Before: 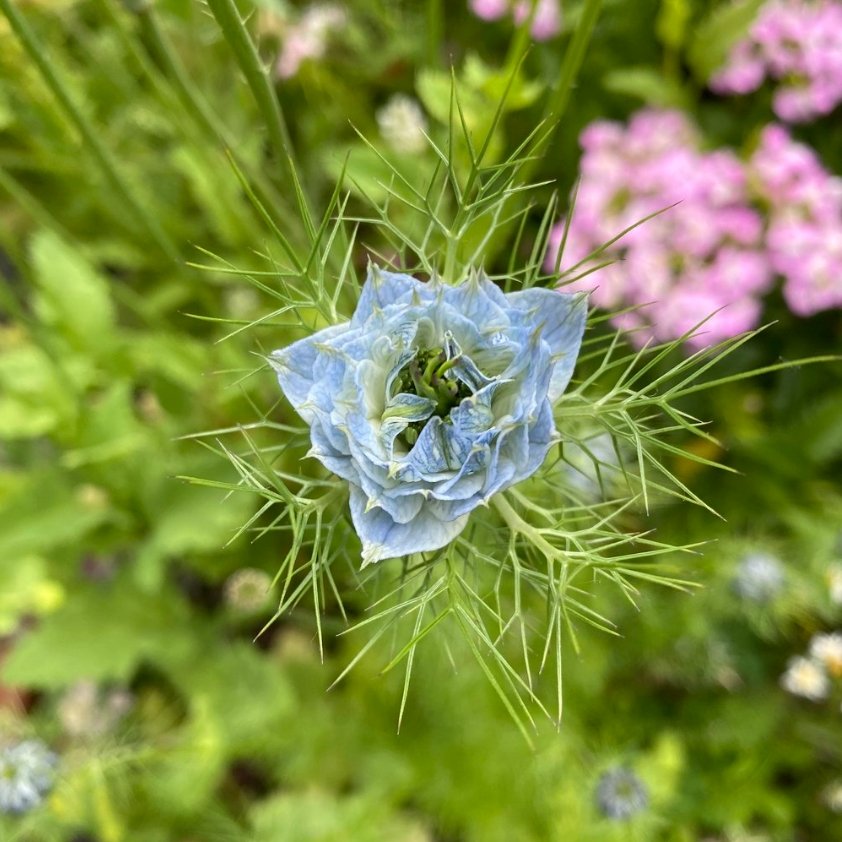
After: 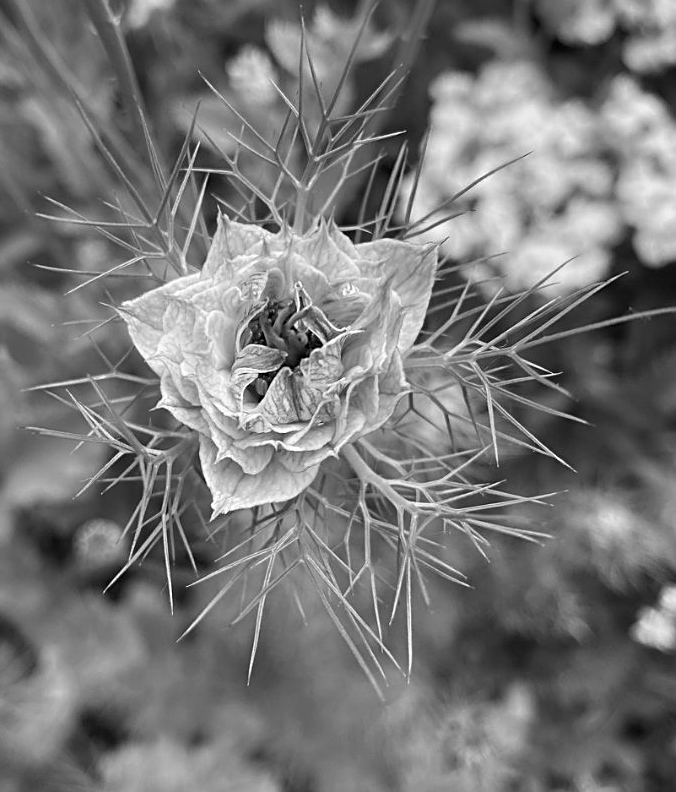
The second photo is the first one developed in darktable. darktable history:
sharpen: on, module defaults
crop and rotate: left 17.912%, top 5.877%, right 1.716%
color calibration: output gray [0.18, 0.41, 0.41, 0], illuminant custom, x 0.368, y 0.373, temperature 4341.93 K
